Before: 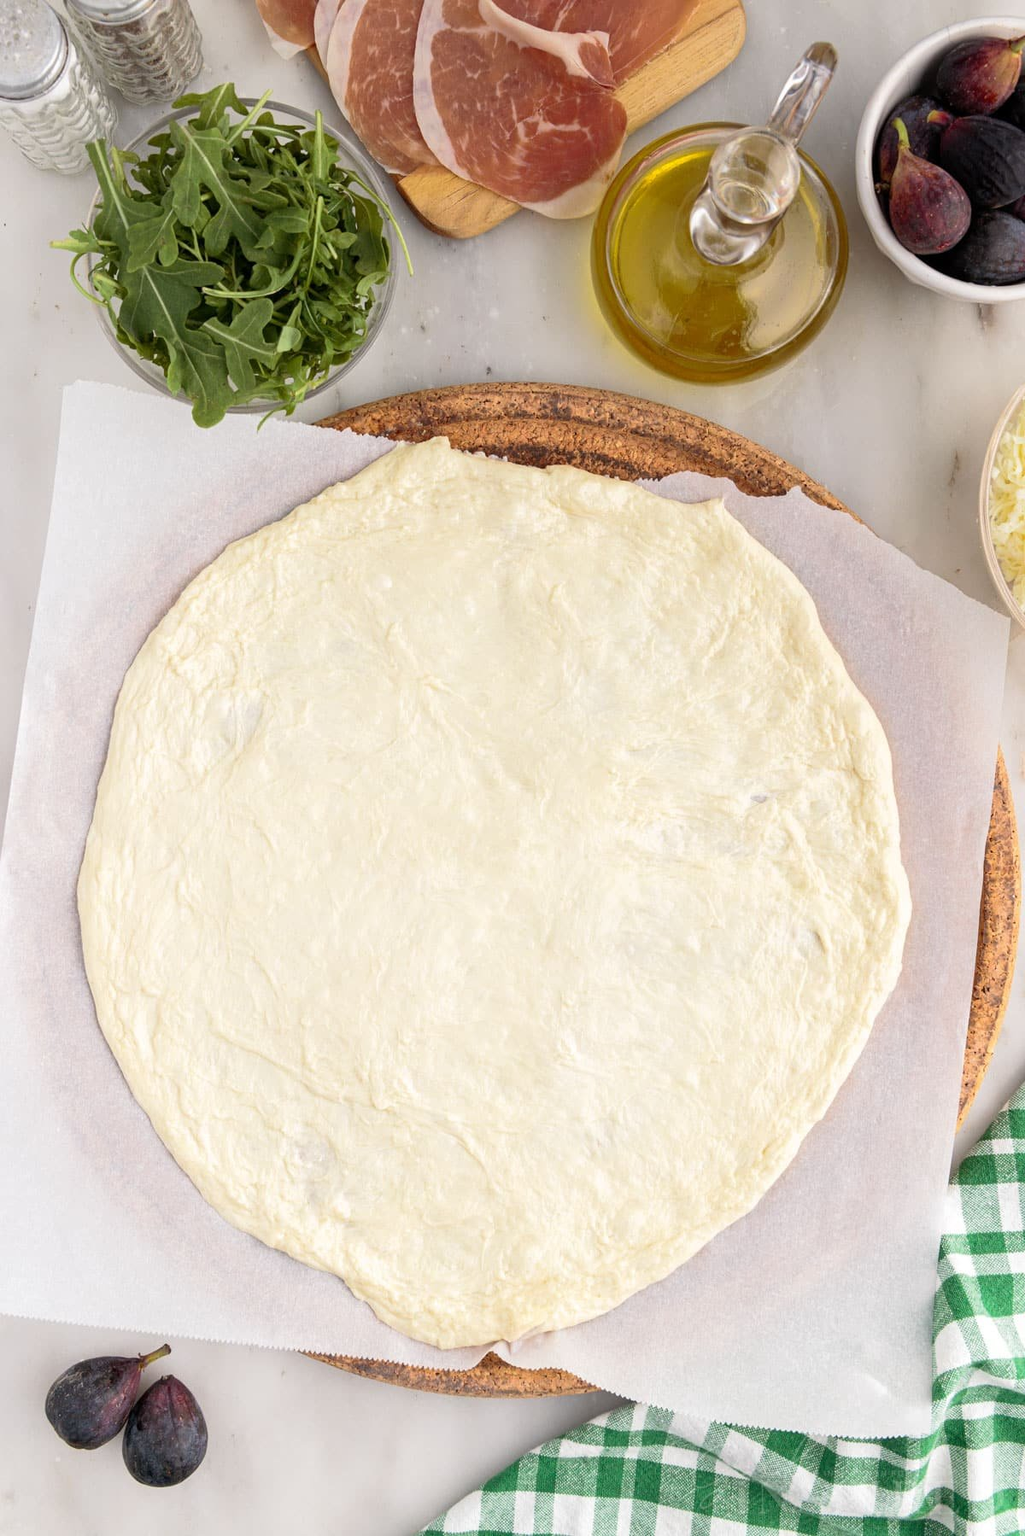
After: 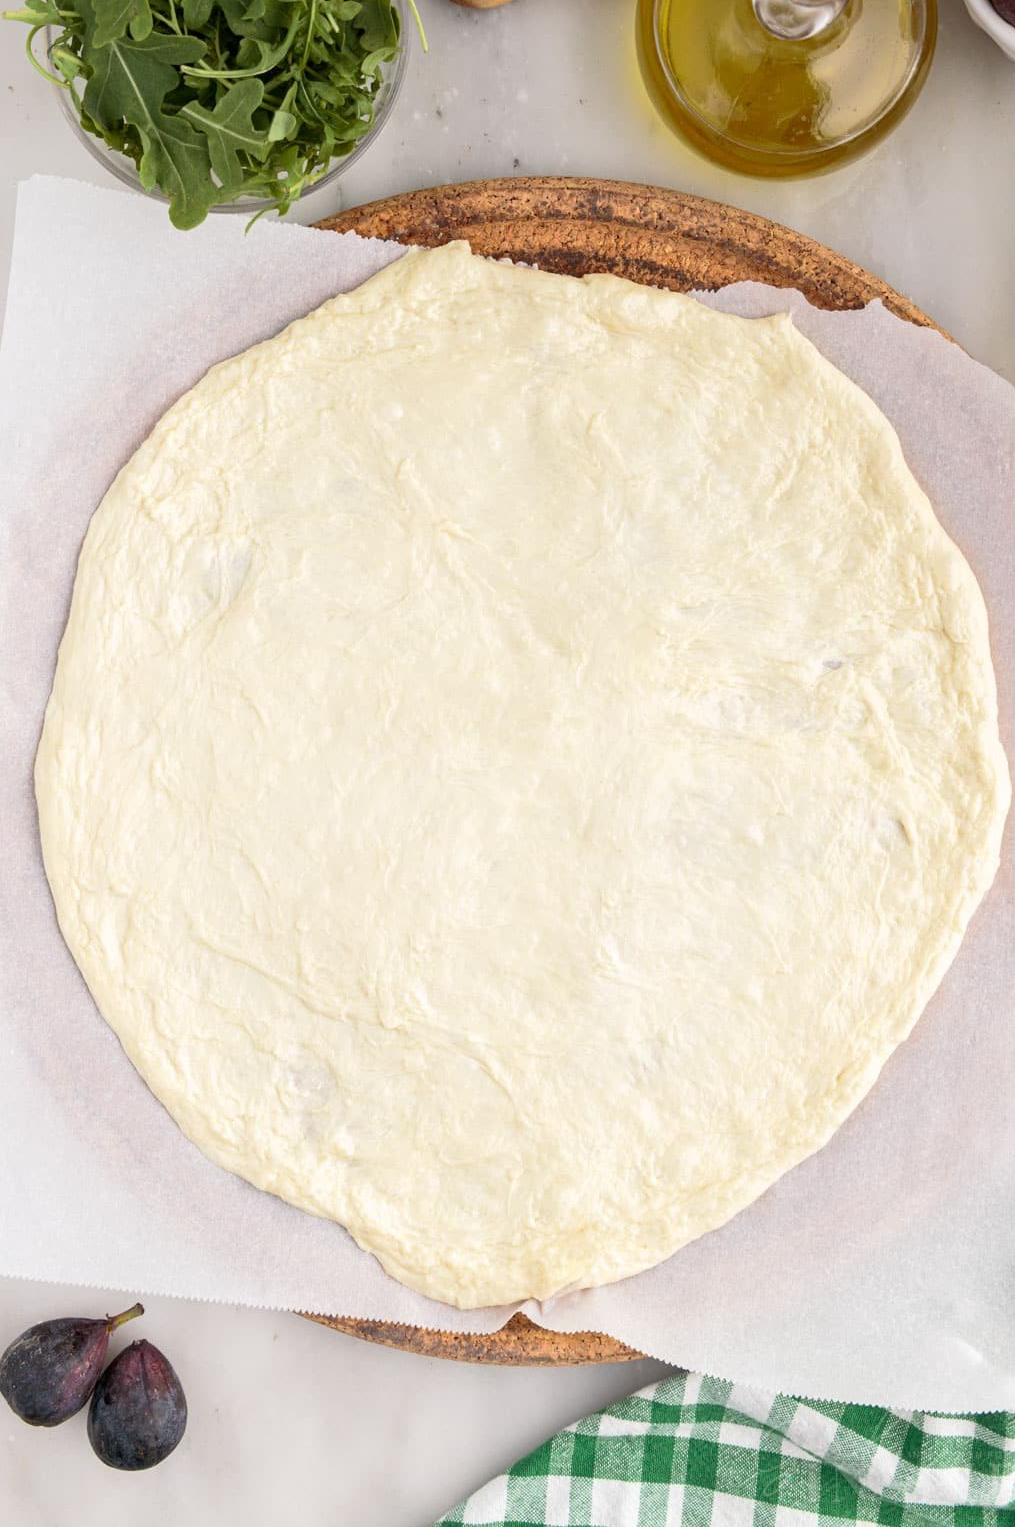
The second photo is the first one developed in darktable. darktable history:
crop and rotate: left 4.702%, top 15.077%, right 10.639%
